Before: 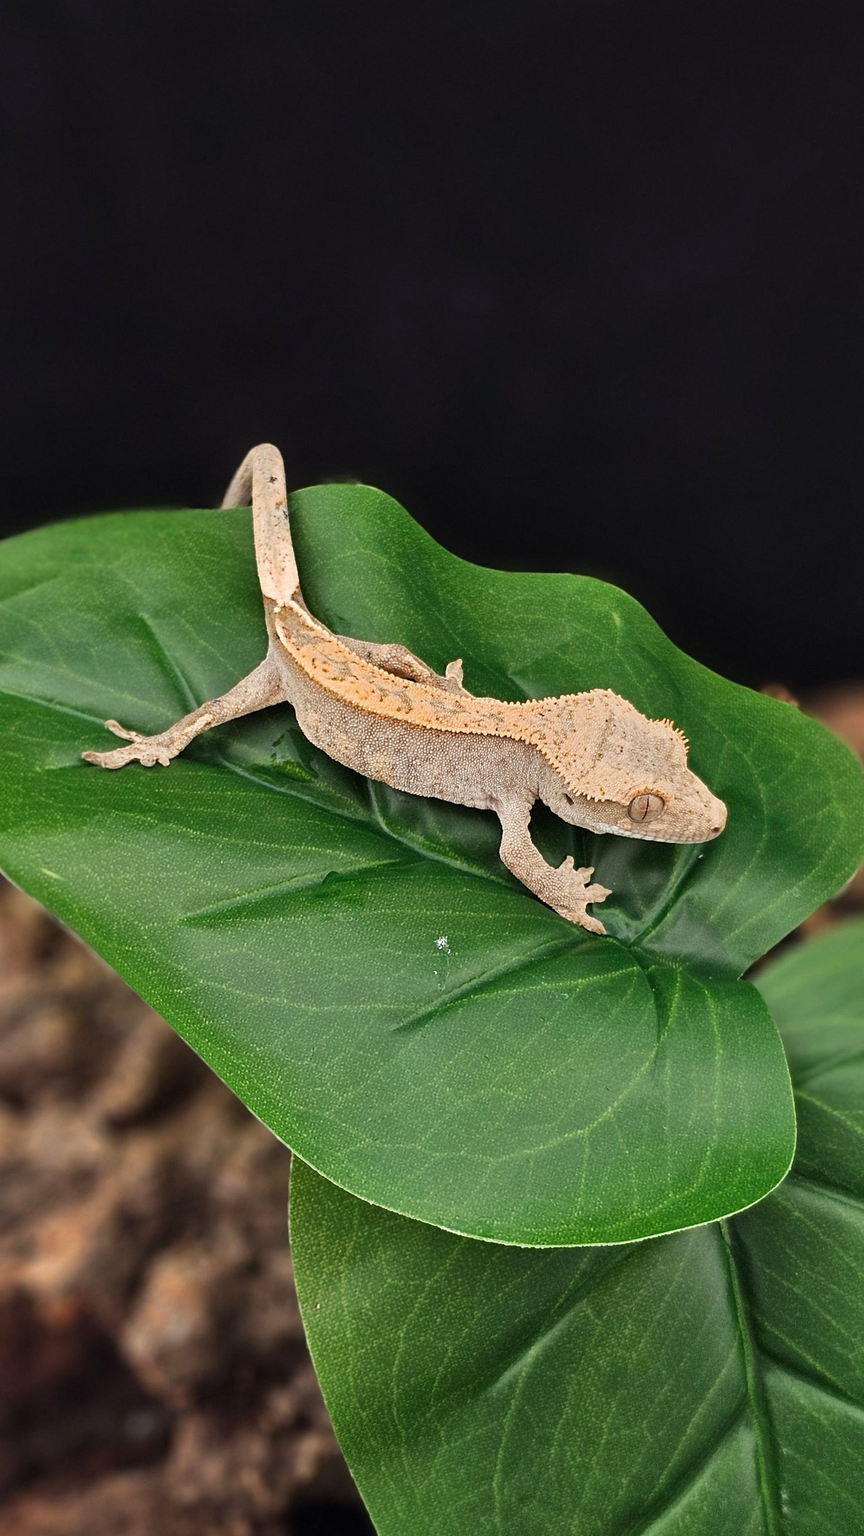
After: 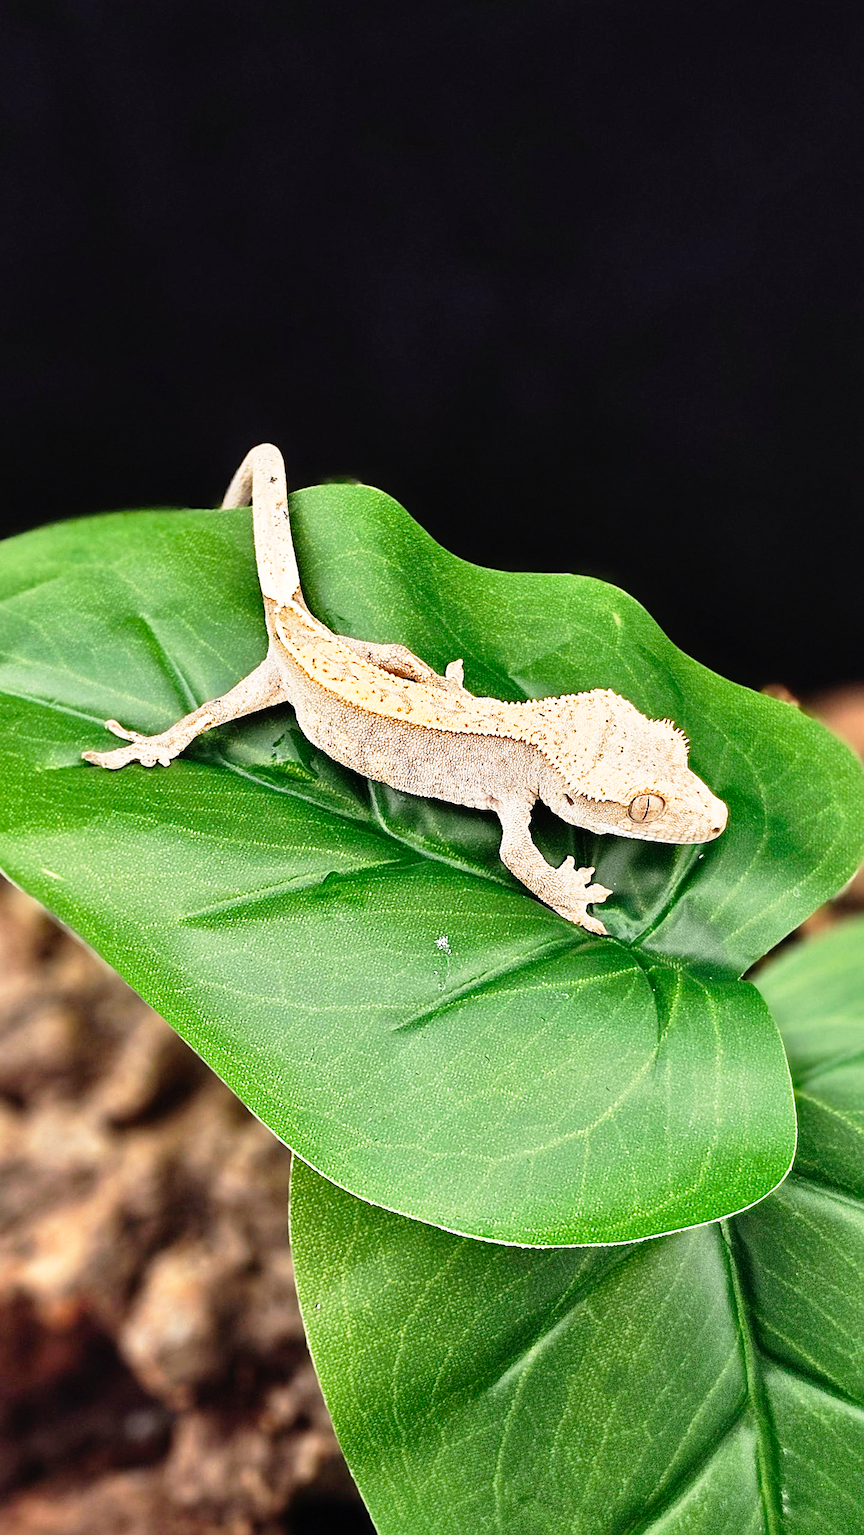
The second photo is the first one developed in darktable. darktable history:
sharpen: radius 1.921
base curve: curves: ch0 [(0, 0) (0.012, 0.01) (0.073, 0.168) (0.31, 0.711) (0.645, 0.957) (1, 1)], preserve colors none
